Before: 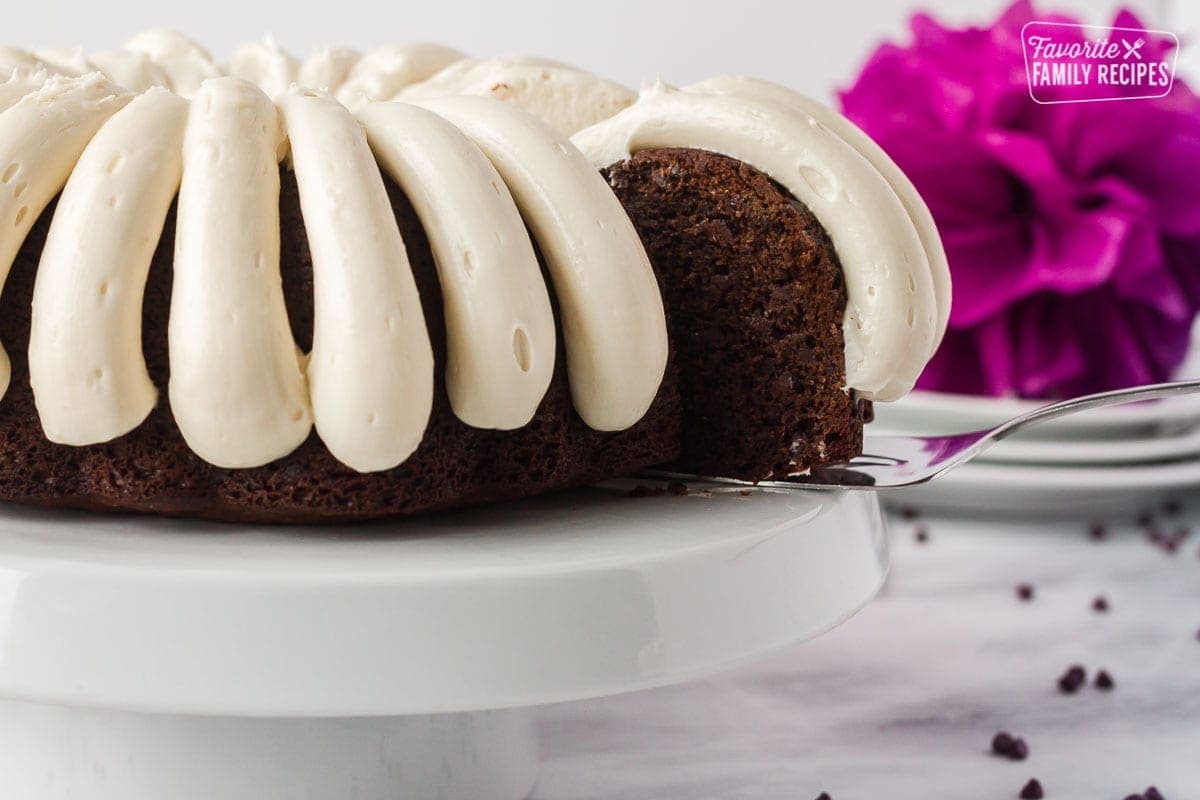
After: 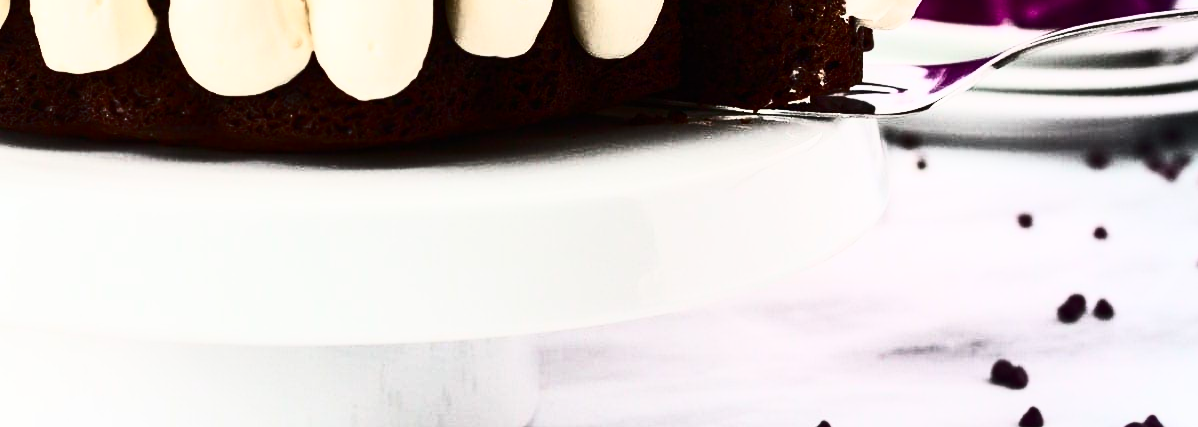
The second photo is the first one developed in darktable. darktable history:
crop and rotate: top 46.608%, right 0.094%
contrast brightness saturation: contrast 0.936, brightness 0.192
